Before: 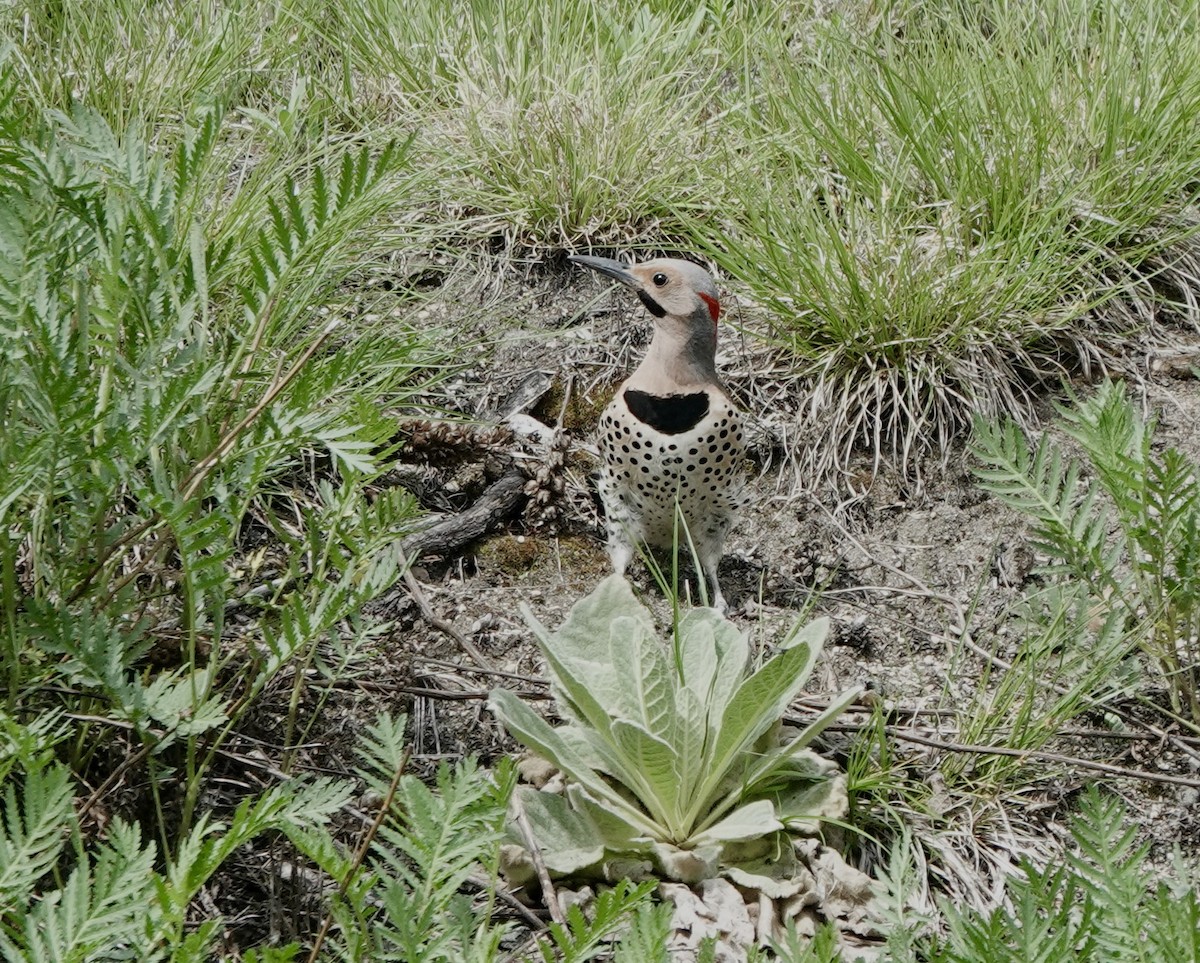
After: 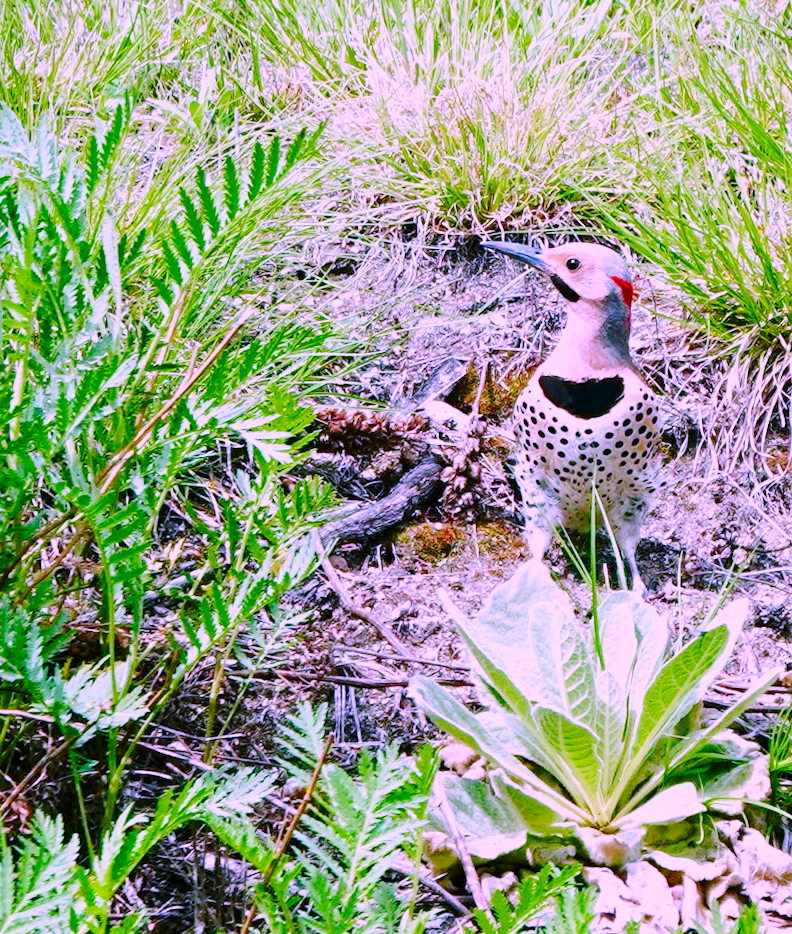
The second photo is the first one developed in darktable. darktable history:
base curve: curves: ch0 [(0, 0) (0.028, 0.03) (0.121, 0.232) (0.46, 0.748) (0.859, 0.968) (1, 1)], preserve colors none
rotate and perspective: rotation -1°, crop left 0.011, crop right 0.989, crop top 0.025, crop bottom 0.975
white balance: red 0.948, green 1.02, blue 1.176
crop and rotate: left 6.617%, right 26.717%
color balance rgb: perceptual saturation grading › global saturation 35%, perceptual saturation grading › highlights -30%, perceptual saturation grading › shadows 35%, perceptual brilliance grading › global brilliance 3%, perceptual brilliance grading › highlights -3%, perceptual brilliance grading › shadows 3%
color correction: highlights a* 19.5, highlights b* -11.53, saturation 1.69
